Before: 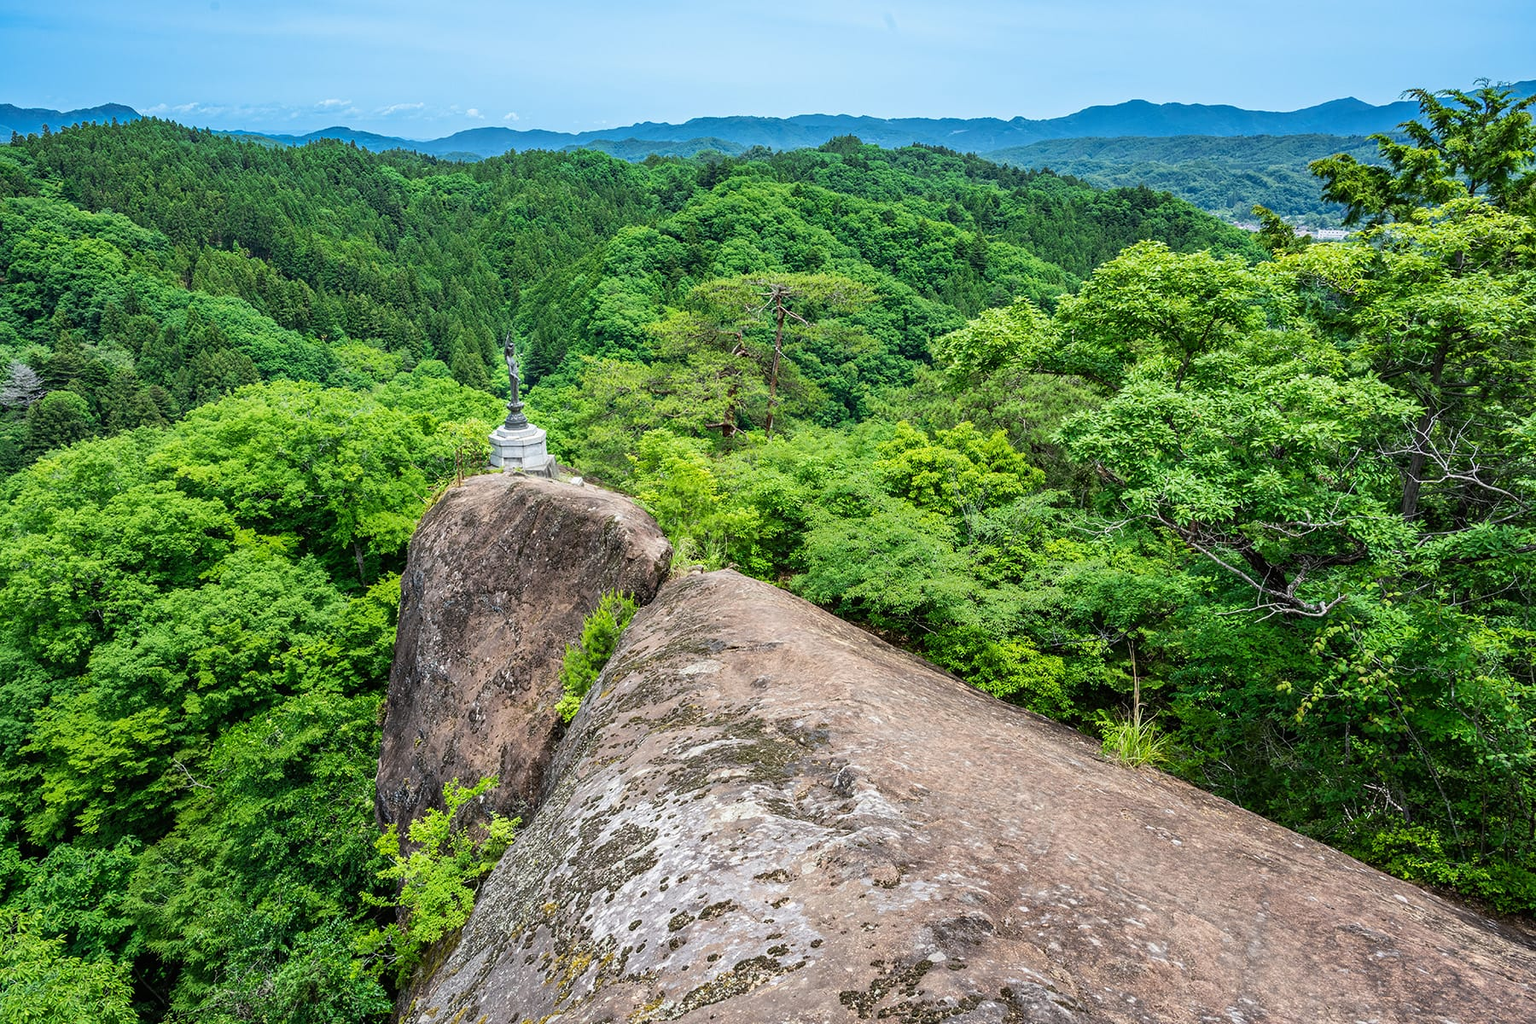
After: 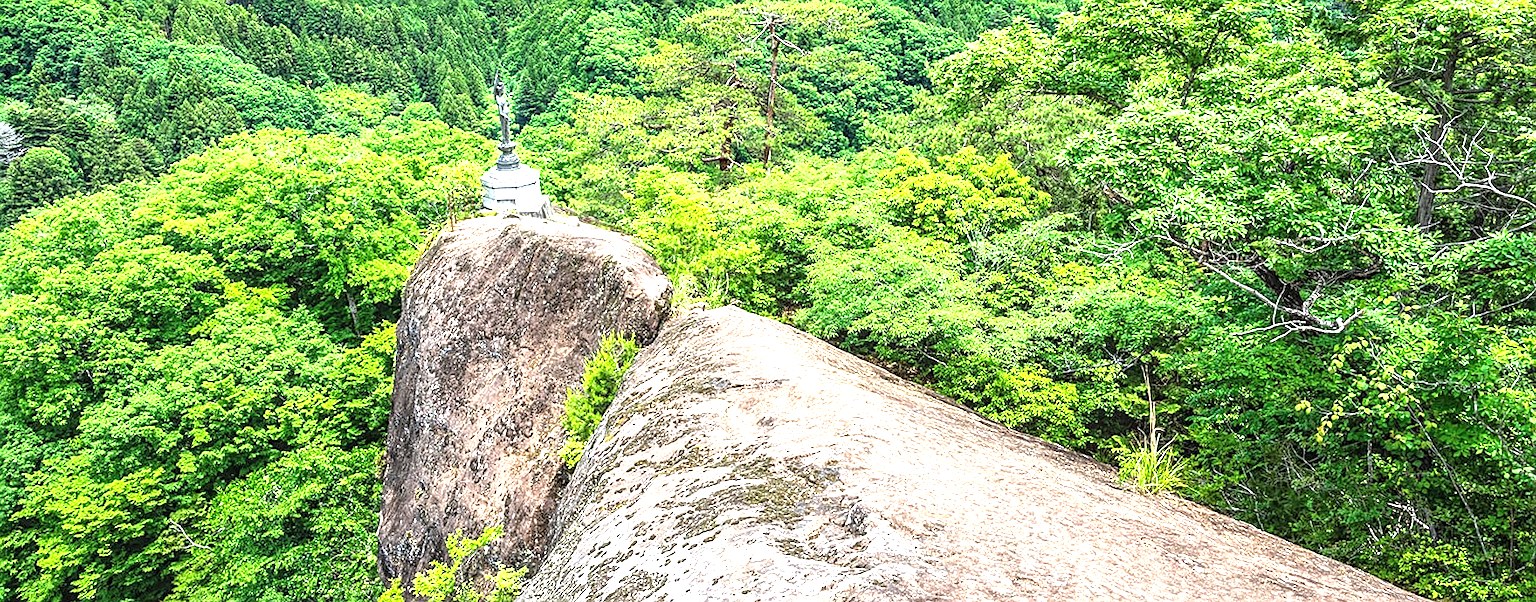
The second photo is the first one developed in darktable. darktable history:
local contrast: on, module defaults
exposure: black level correction 0, exposure 1.45 EV, compensate exposure bias true, compensate highlight preservation false
rotate and perspective: rotation -2°, crop left 0.022, crop right 0.978, crop top 0.049, crop bottom 0.951
crop and rotate: top 25.357%, bottom 13.942%
sharpen: on, module defaults
